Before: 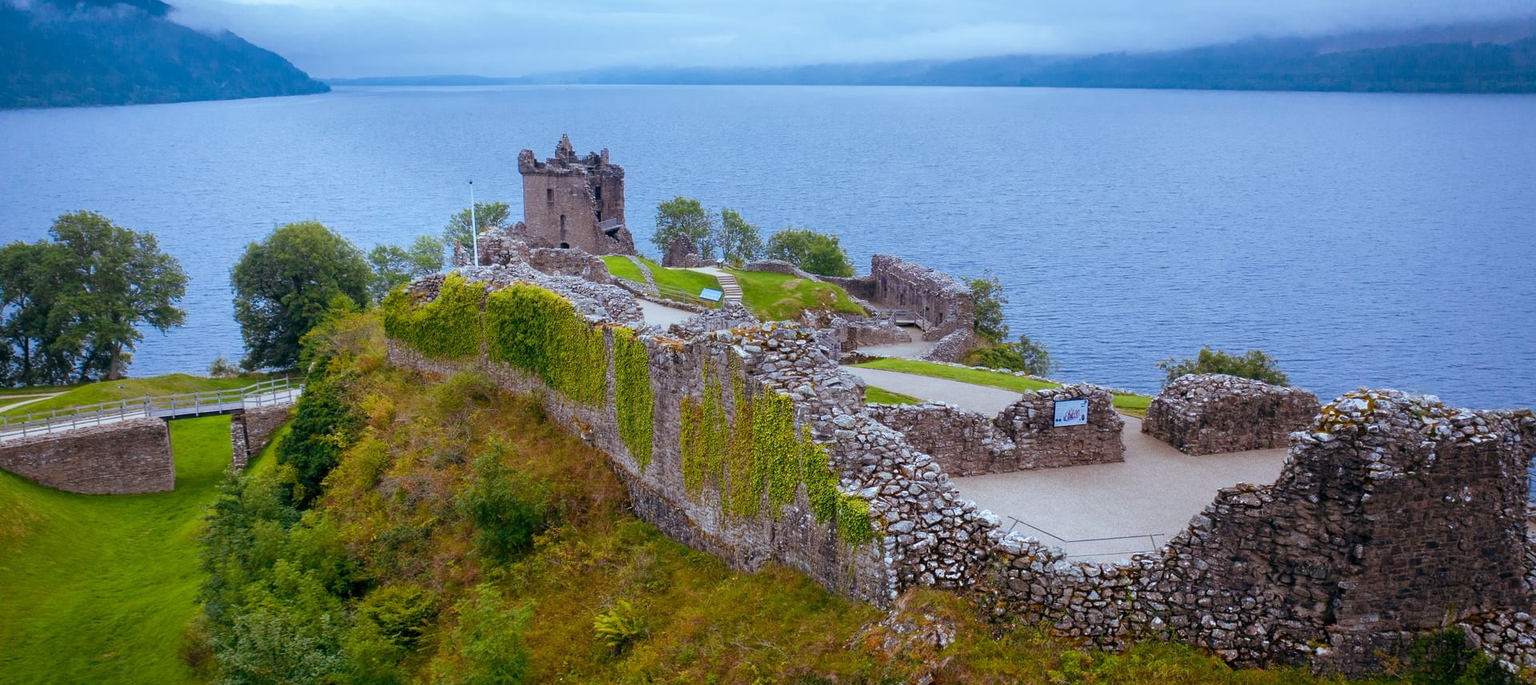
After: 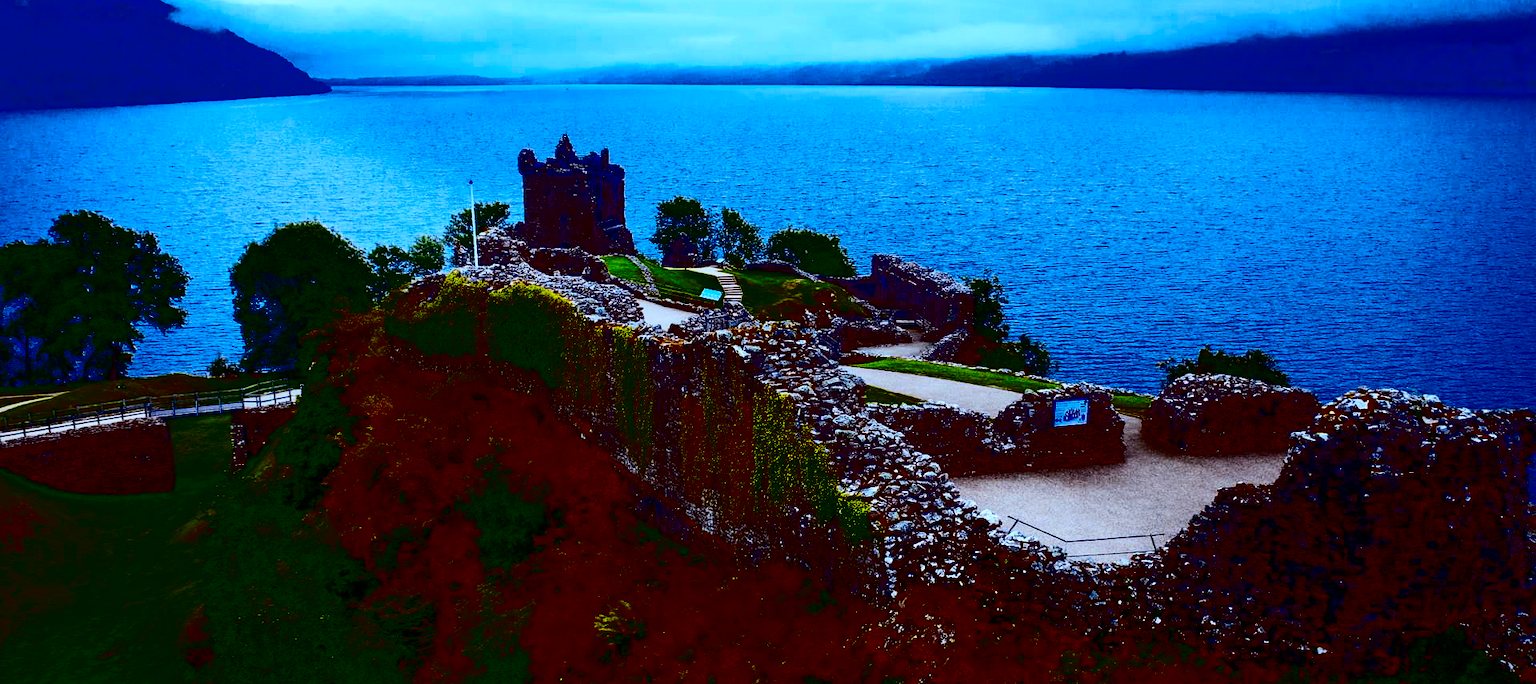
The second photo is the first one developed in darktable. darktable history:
exposure: black level correction 0.046, exposure -0.228 EV, compensate highlight preservation false
contrast brightness saturation: contrast 0.77, brightness -1, saturation 1
